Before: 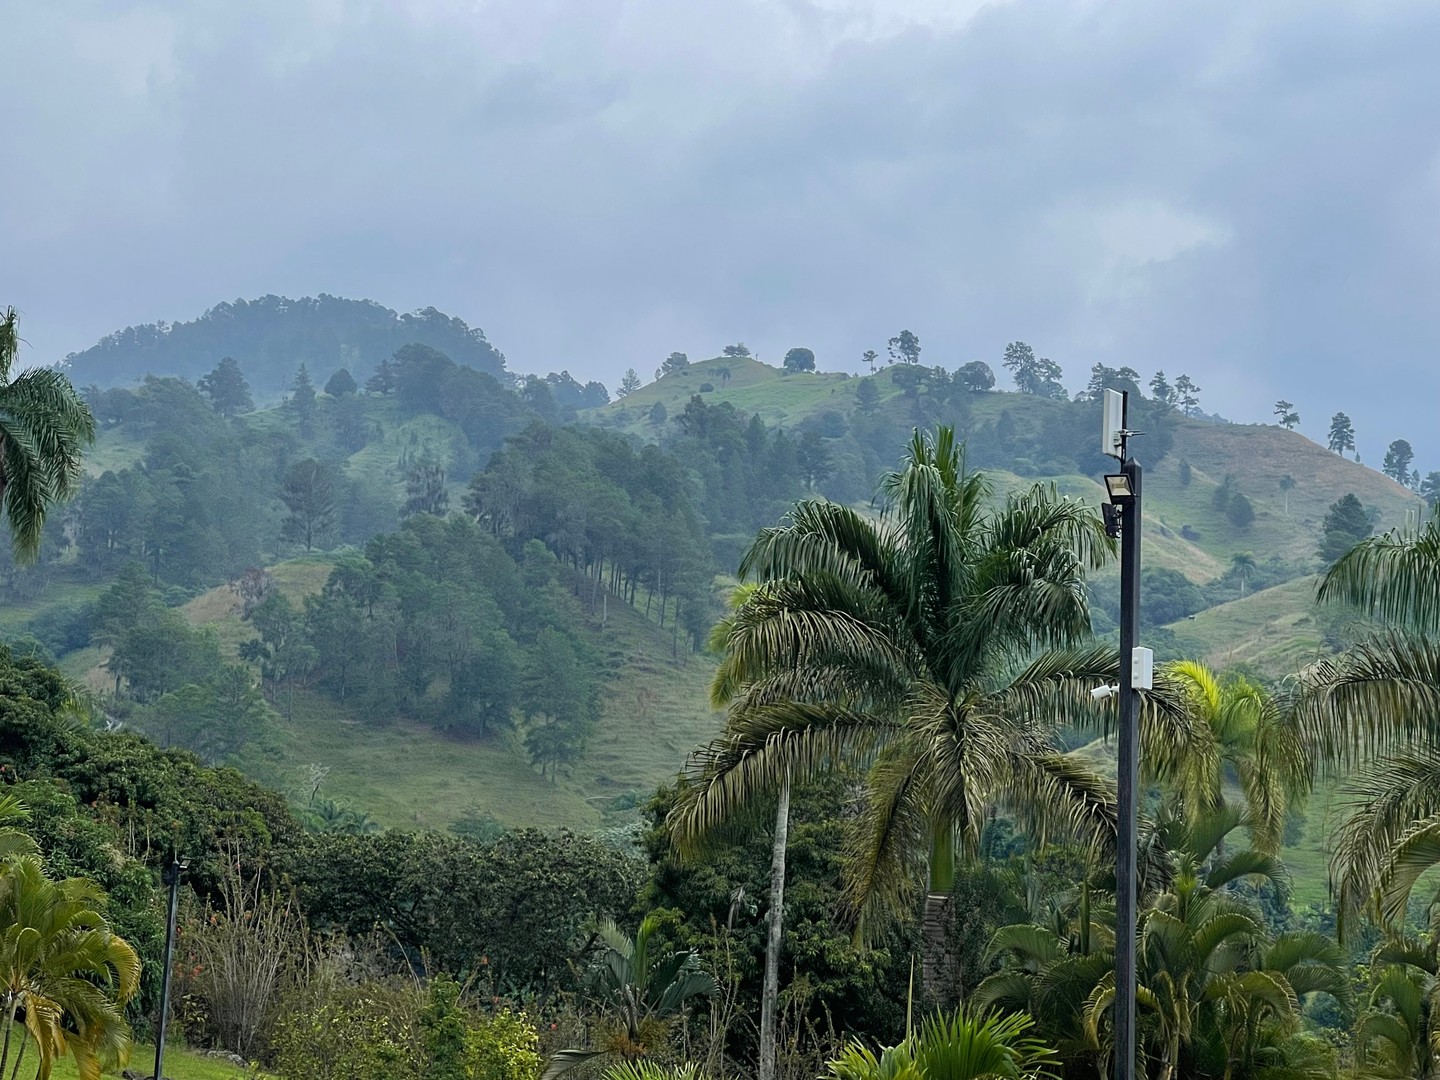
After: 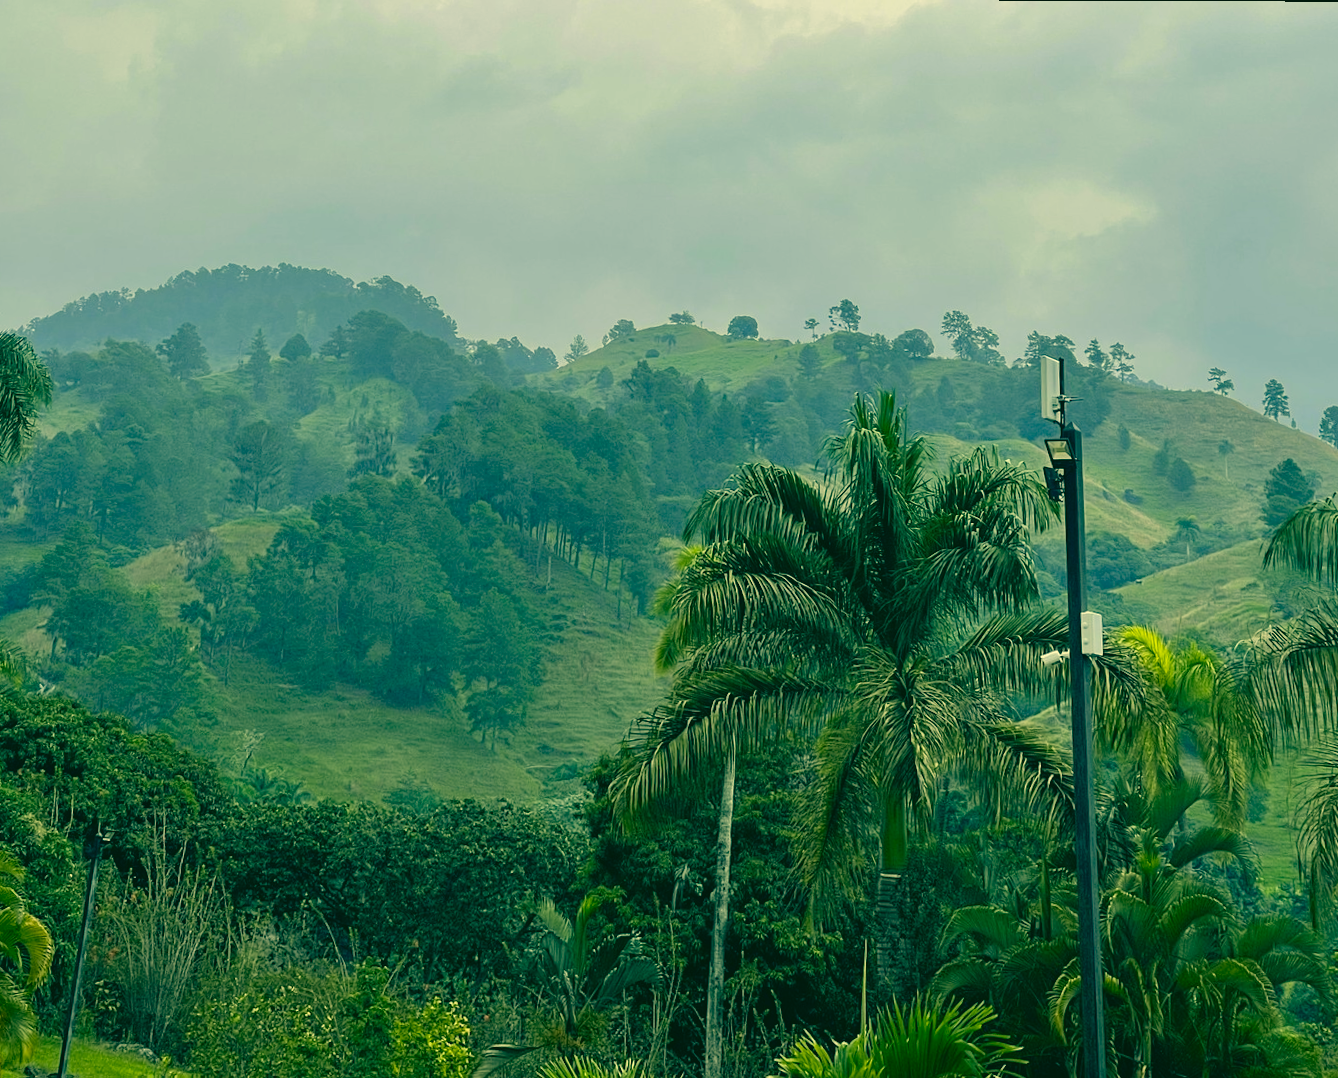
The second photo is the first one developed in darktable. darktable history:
rotate and perspective: rotation 0.215°, lens shift (vertical) -0.139, crop left 0.069, crop right 0.939, crop top 0.002, crop bottom 0.996
color correction: highlights a* 1.83, highlights b* 34.02, shadows a* -36.68, shadows b* -5.48
levels: mode automatic
